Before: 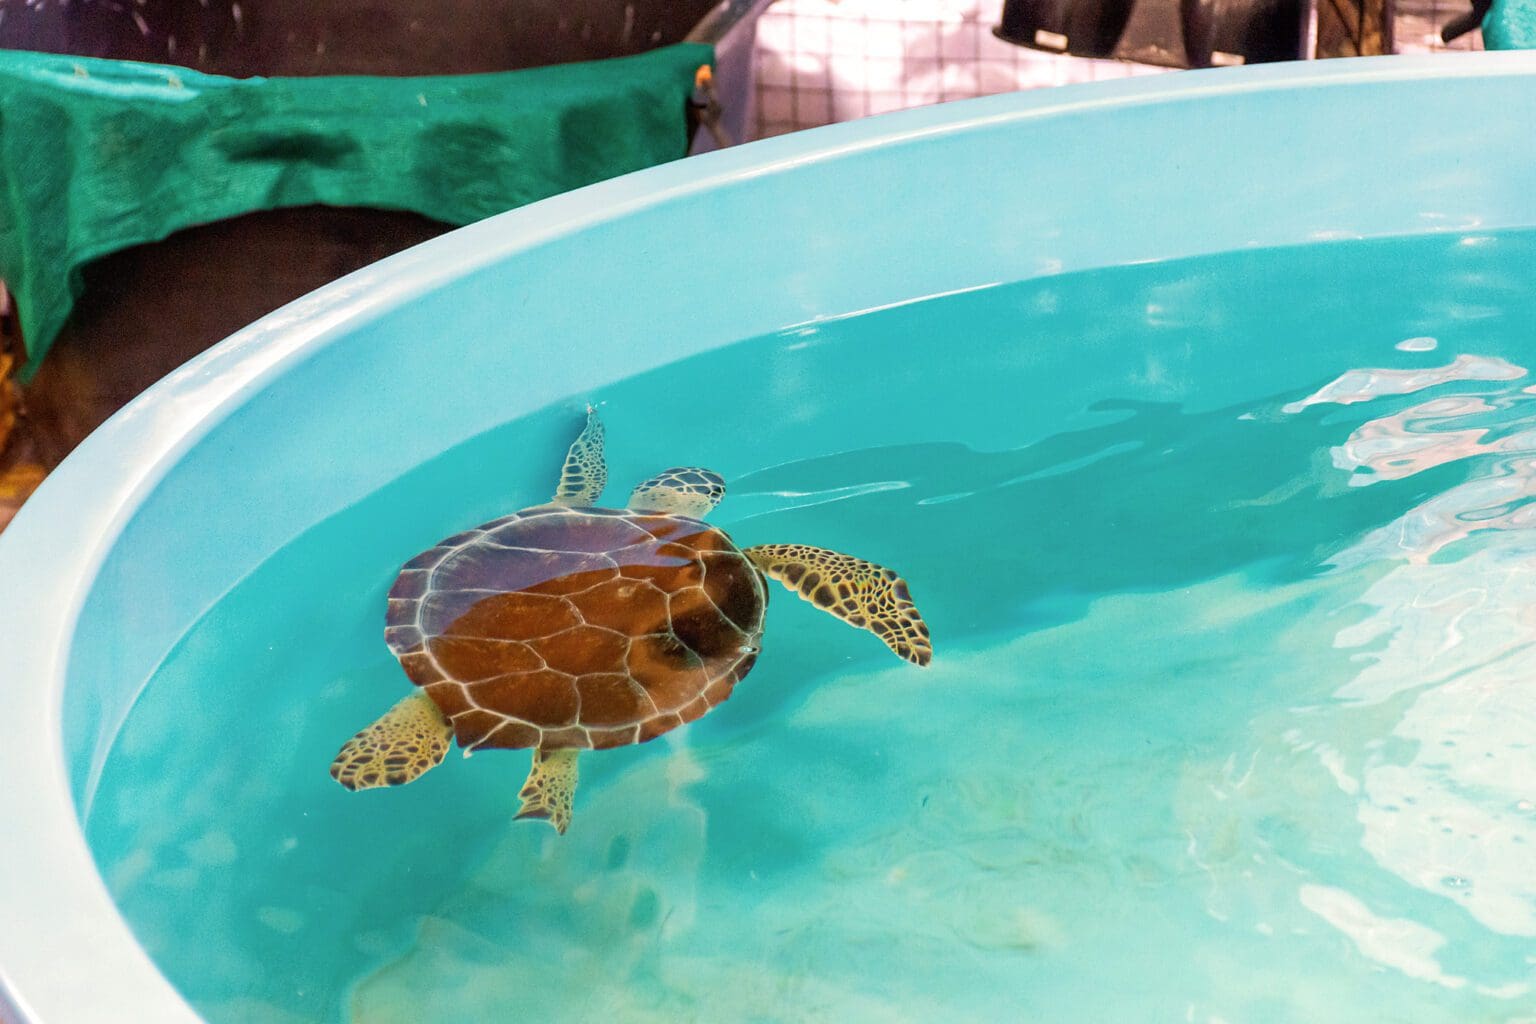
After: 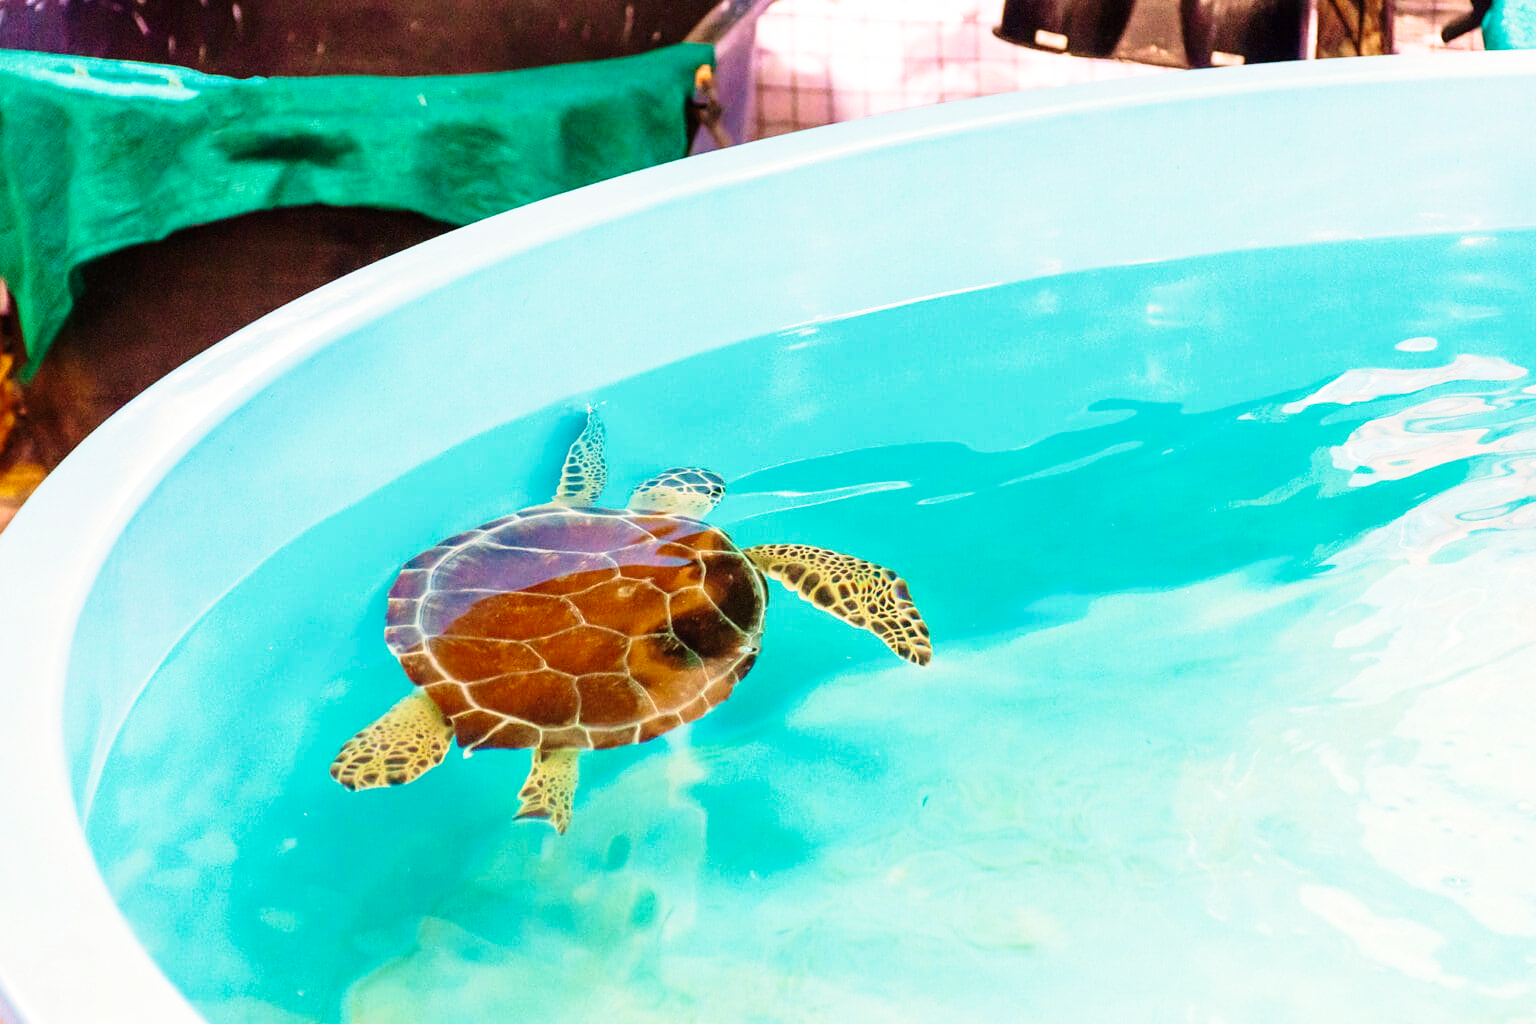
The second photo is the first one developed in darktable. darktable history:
tone equalizer: on, module defaults
velvia: strength 40%
base curve: curves: ch0 [(0, 0) (0.028, 0.03) (0.121, 0.232) (0.46, 0.748) (0.859, 0.968) (1, 1)], preserve colors none
